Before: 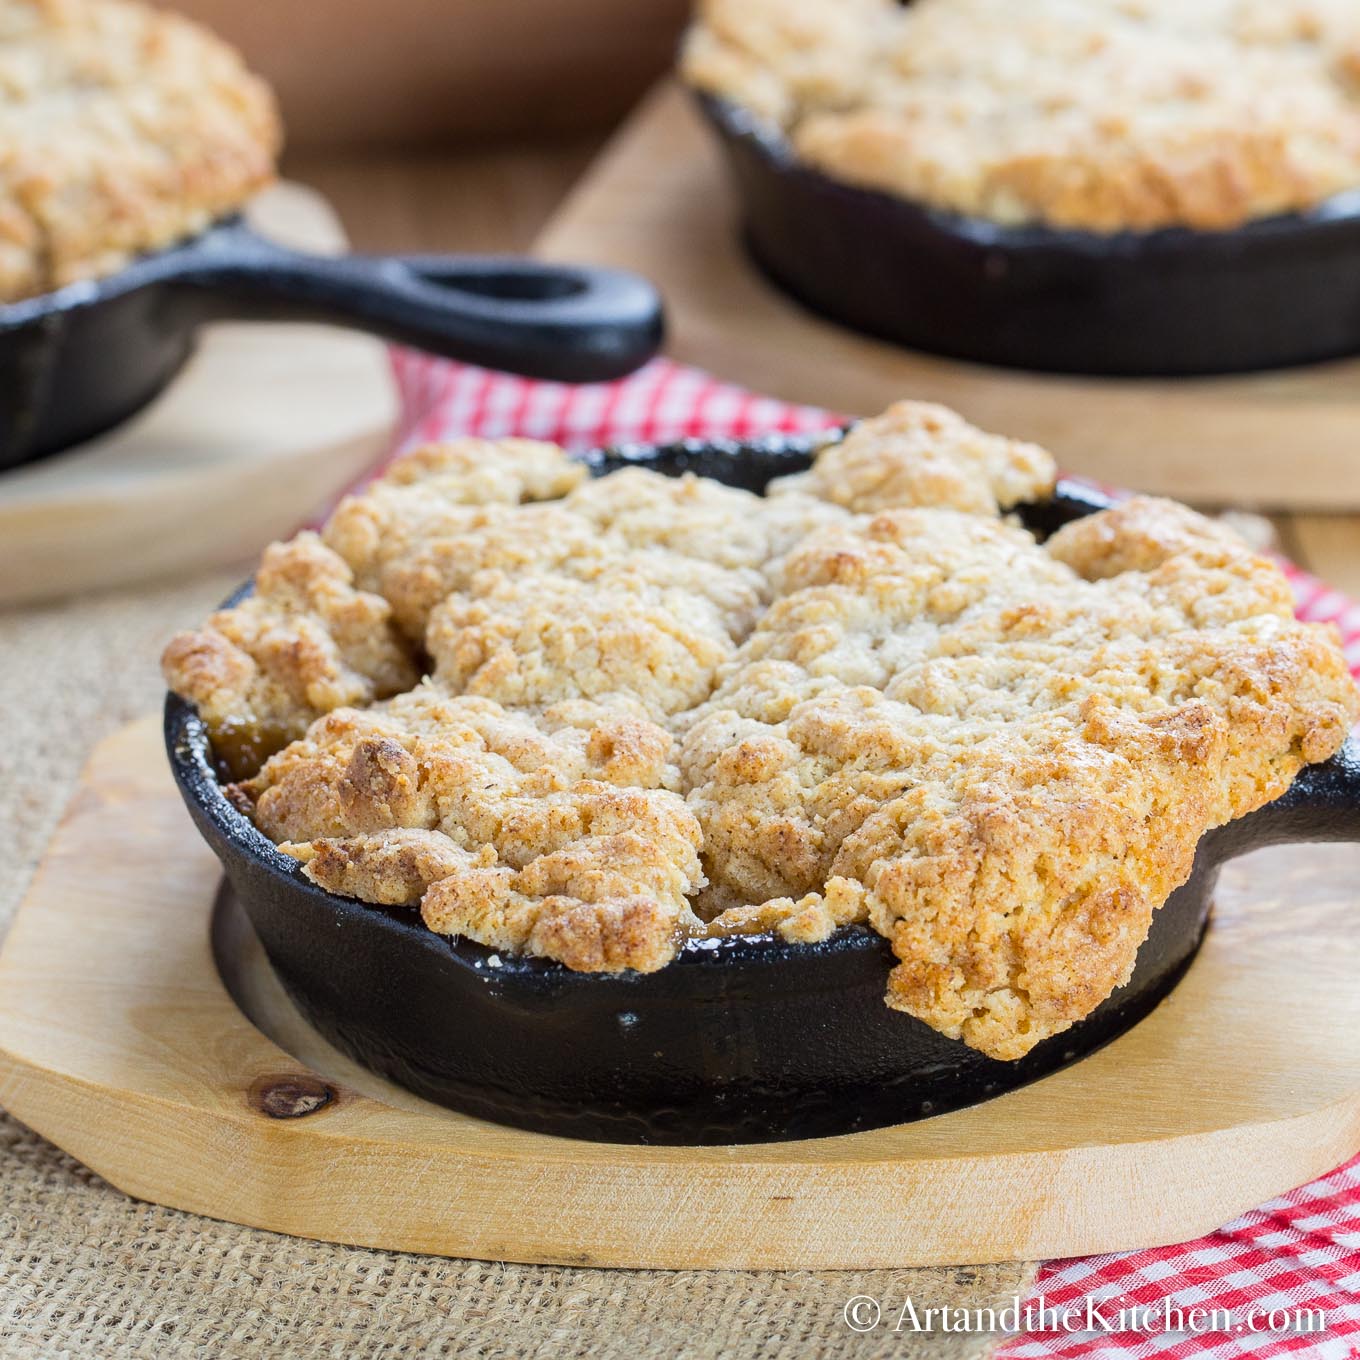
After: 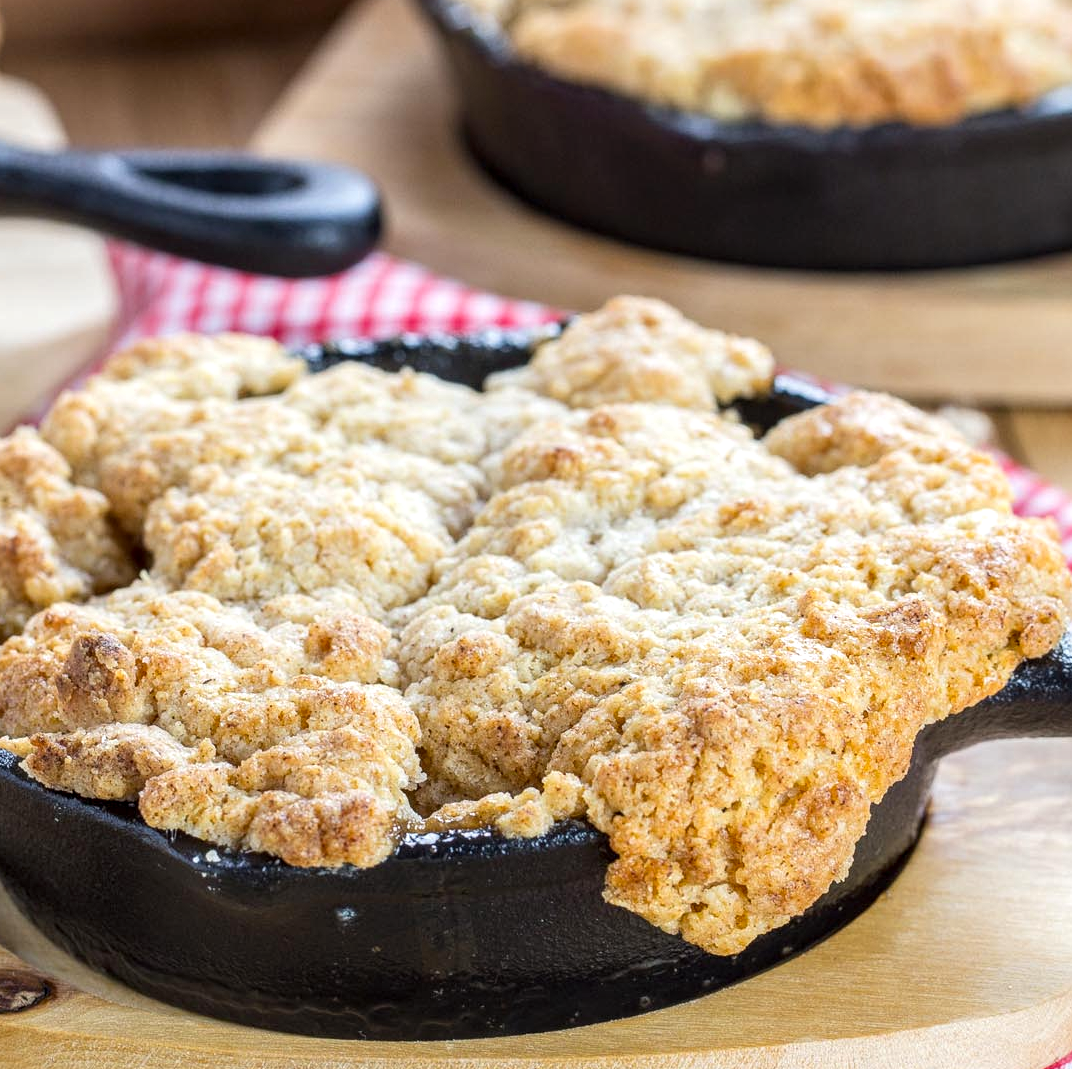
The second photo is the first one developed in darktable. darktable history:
crop and rotate: left 20.785%, top 7.77%, right 0.332%, bottom 13.594%
exposure: exposure 0.202 EV, compensate highlight preservation false
local contrast: detail 130%
